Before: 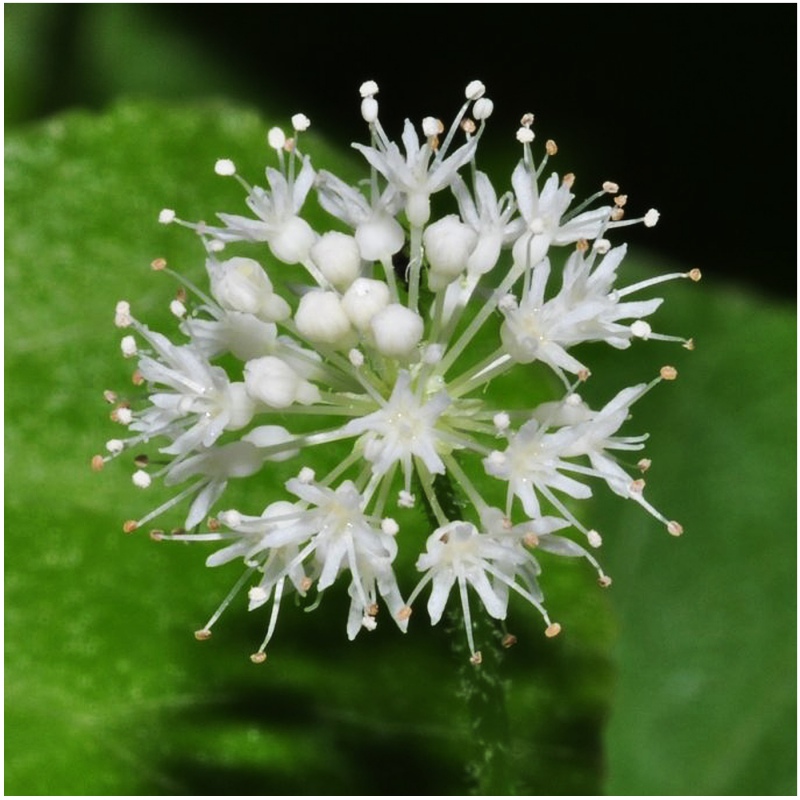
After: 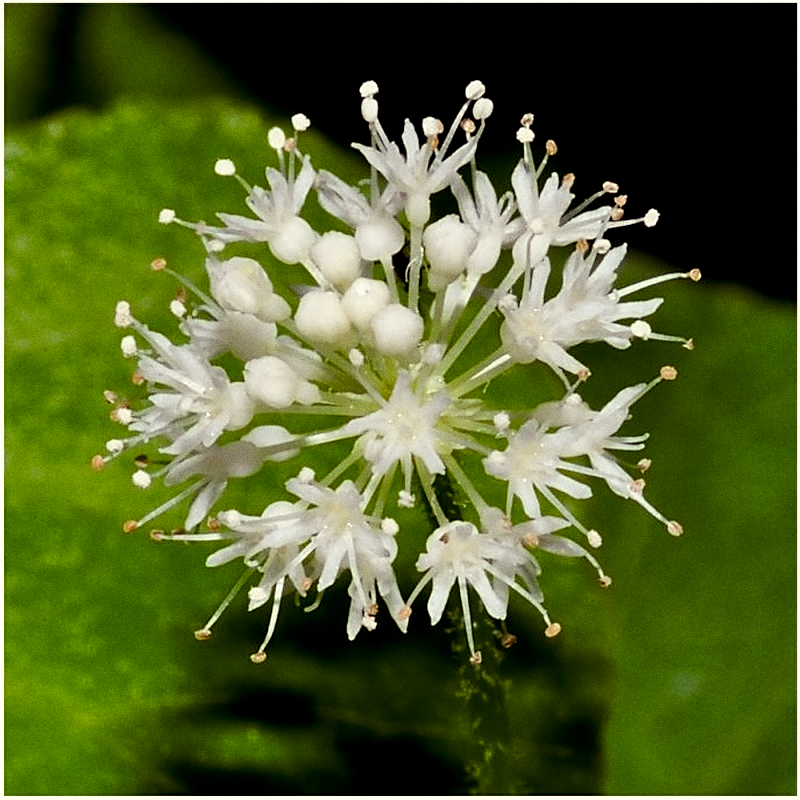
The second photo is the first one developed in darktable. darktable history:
sharpen: on, module defaults
grain: coarseness 0.09 ISO
white balance: emerald 1
contrast equalizer: y [[0.5 ×4, 0.525, 0.667], [0.5 ×6], [0.5 ×6], [0 ×4, 0.042, 0], [0, 0, 0.004, 0.1, 0.191, 0.131]]
color balance rgb: shadows lift › luminance -21.66%, shadows lift › chroma 8.98%, shadows lift › hue 283.37°, power › chroma 1.05%, power › hue 25.59°, highlights gain › luminance 6.08%, highlights gain › chroma 2.55%, highlights gain › hue 90°, global offset › luminance -0.87%, perceptual saturation grading › global saturation 25%, perceptual saturation grading › highlights -28.39%, perceptual saturation grading › shadows 33.98%
